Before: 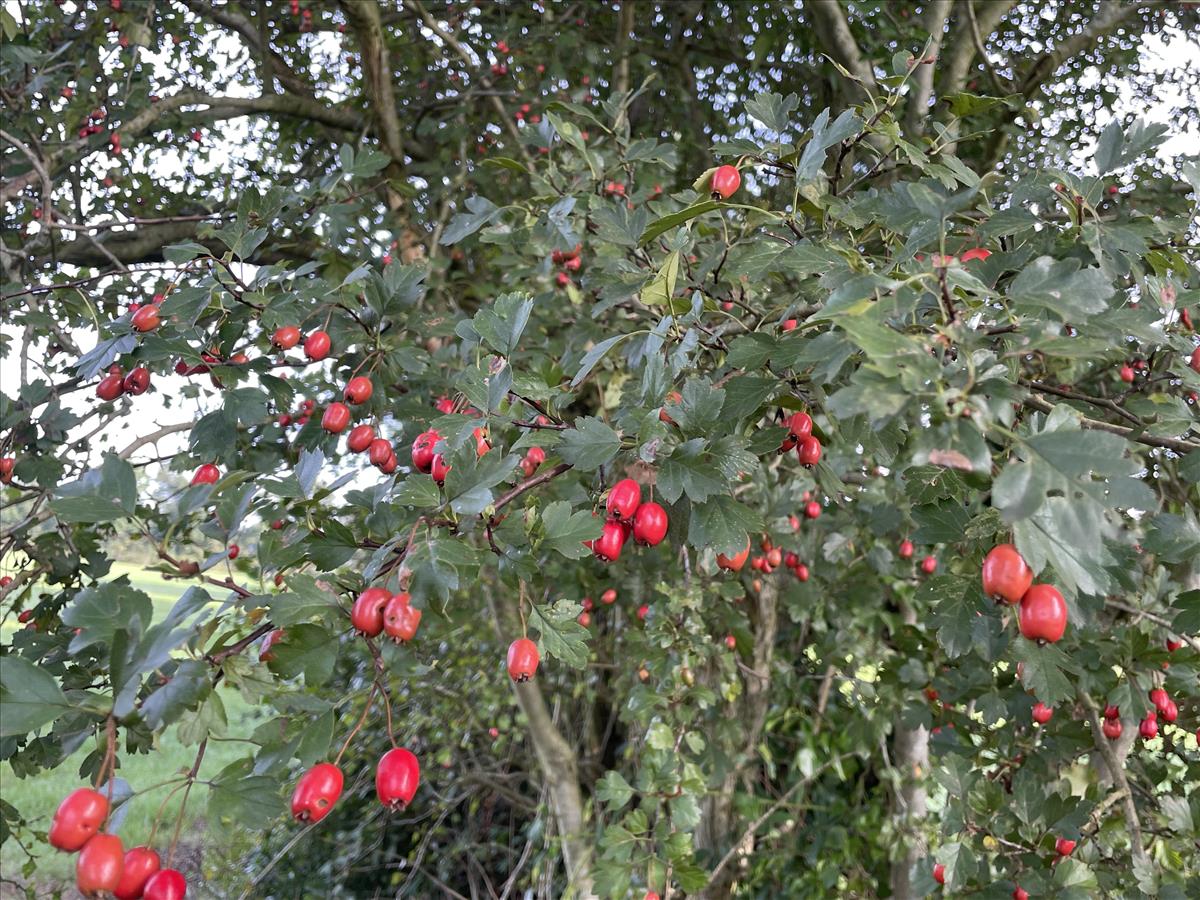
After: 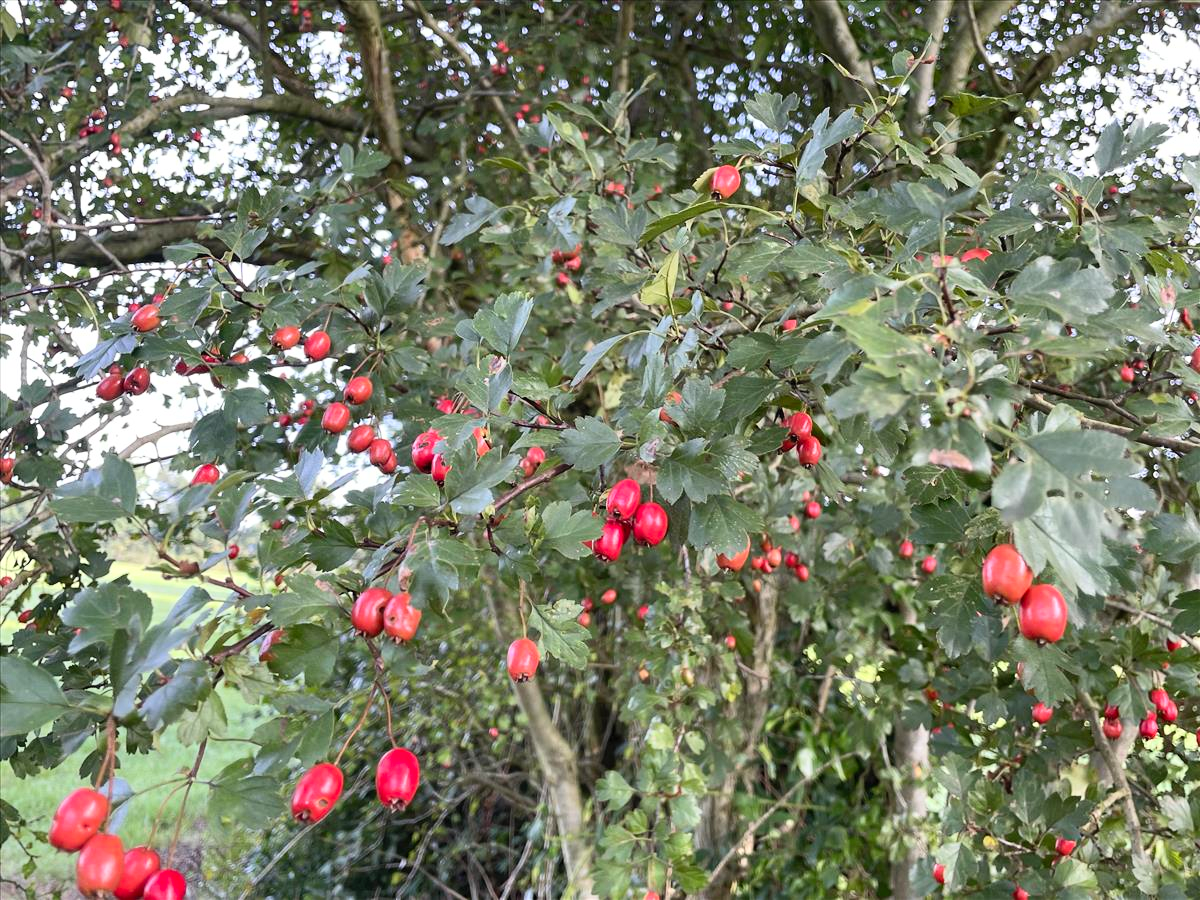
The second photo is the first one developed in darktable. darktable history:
contrast brightness saturation: contrast 0.203, brightness 0.157, saturation 0.228
